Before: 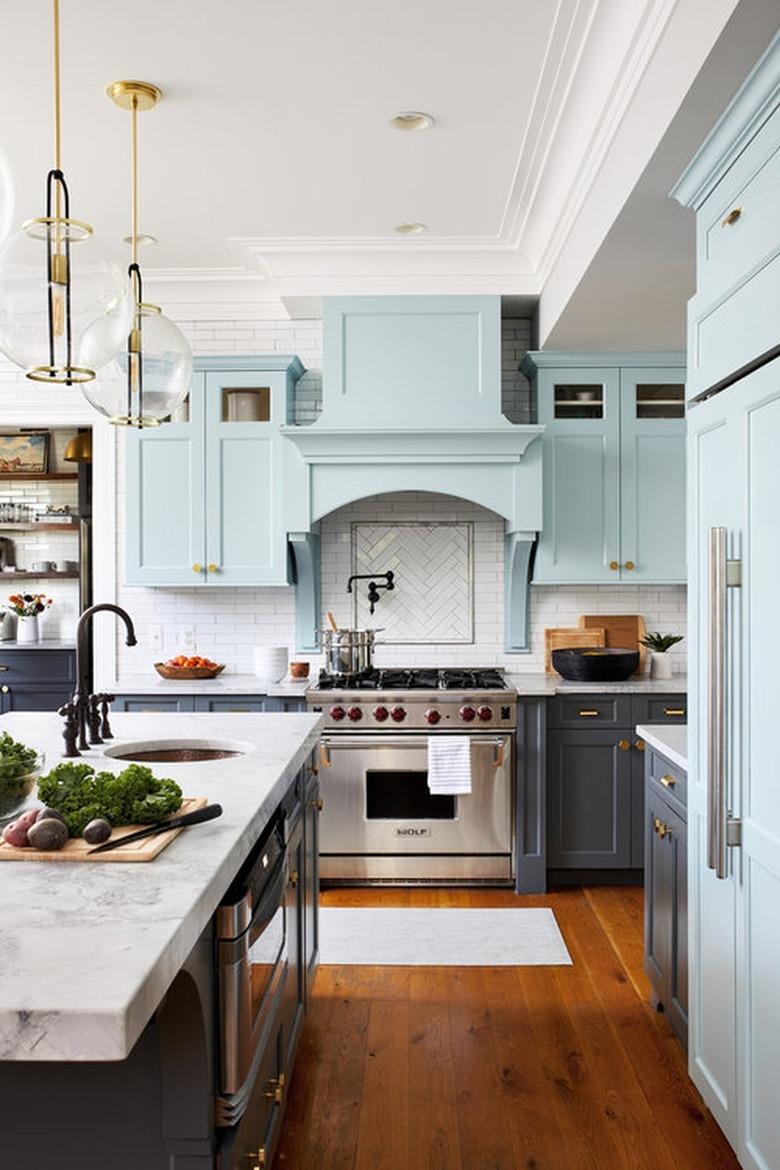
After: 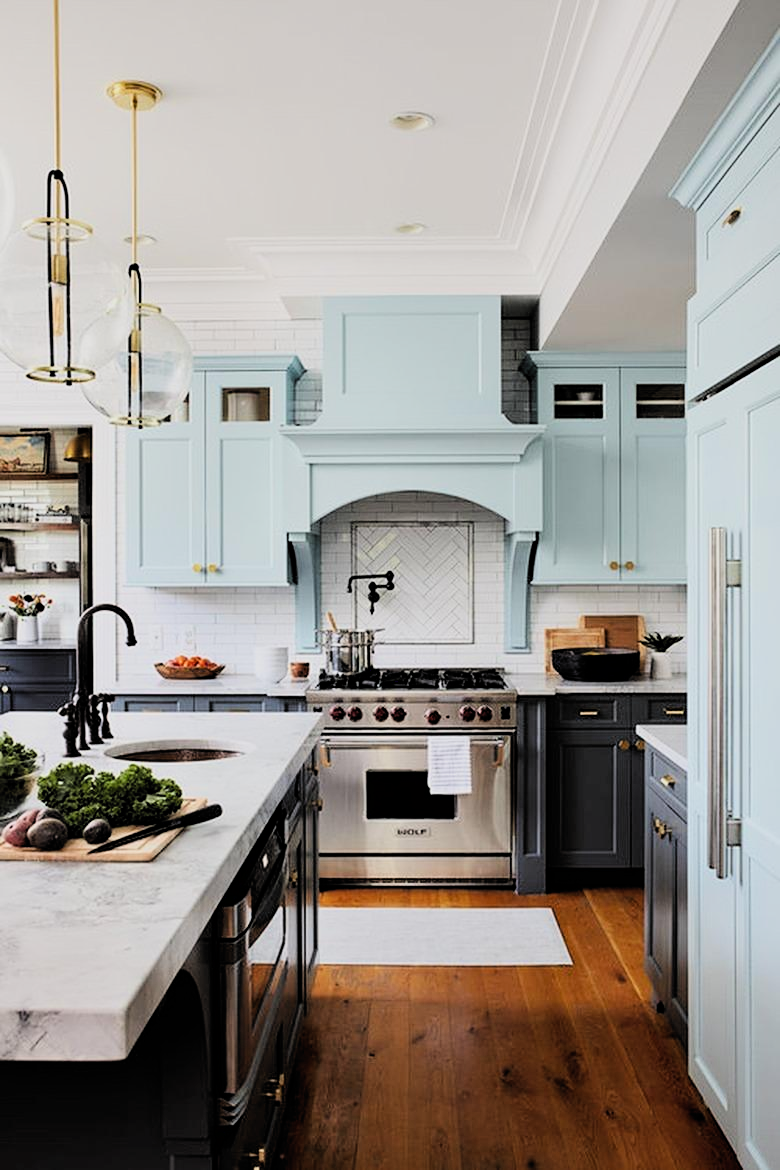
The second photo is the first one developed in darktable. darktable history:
filmic rgb: black relative exposure -5.08 EV, white relative exposure 3.99 EV, hardness 2.9, contrast 1.297, highlights saturation mix -10.8%, color science v6 (2022)
sharpen: amount 0.214
